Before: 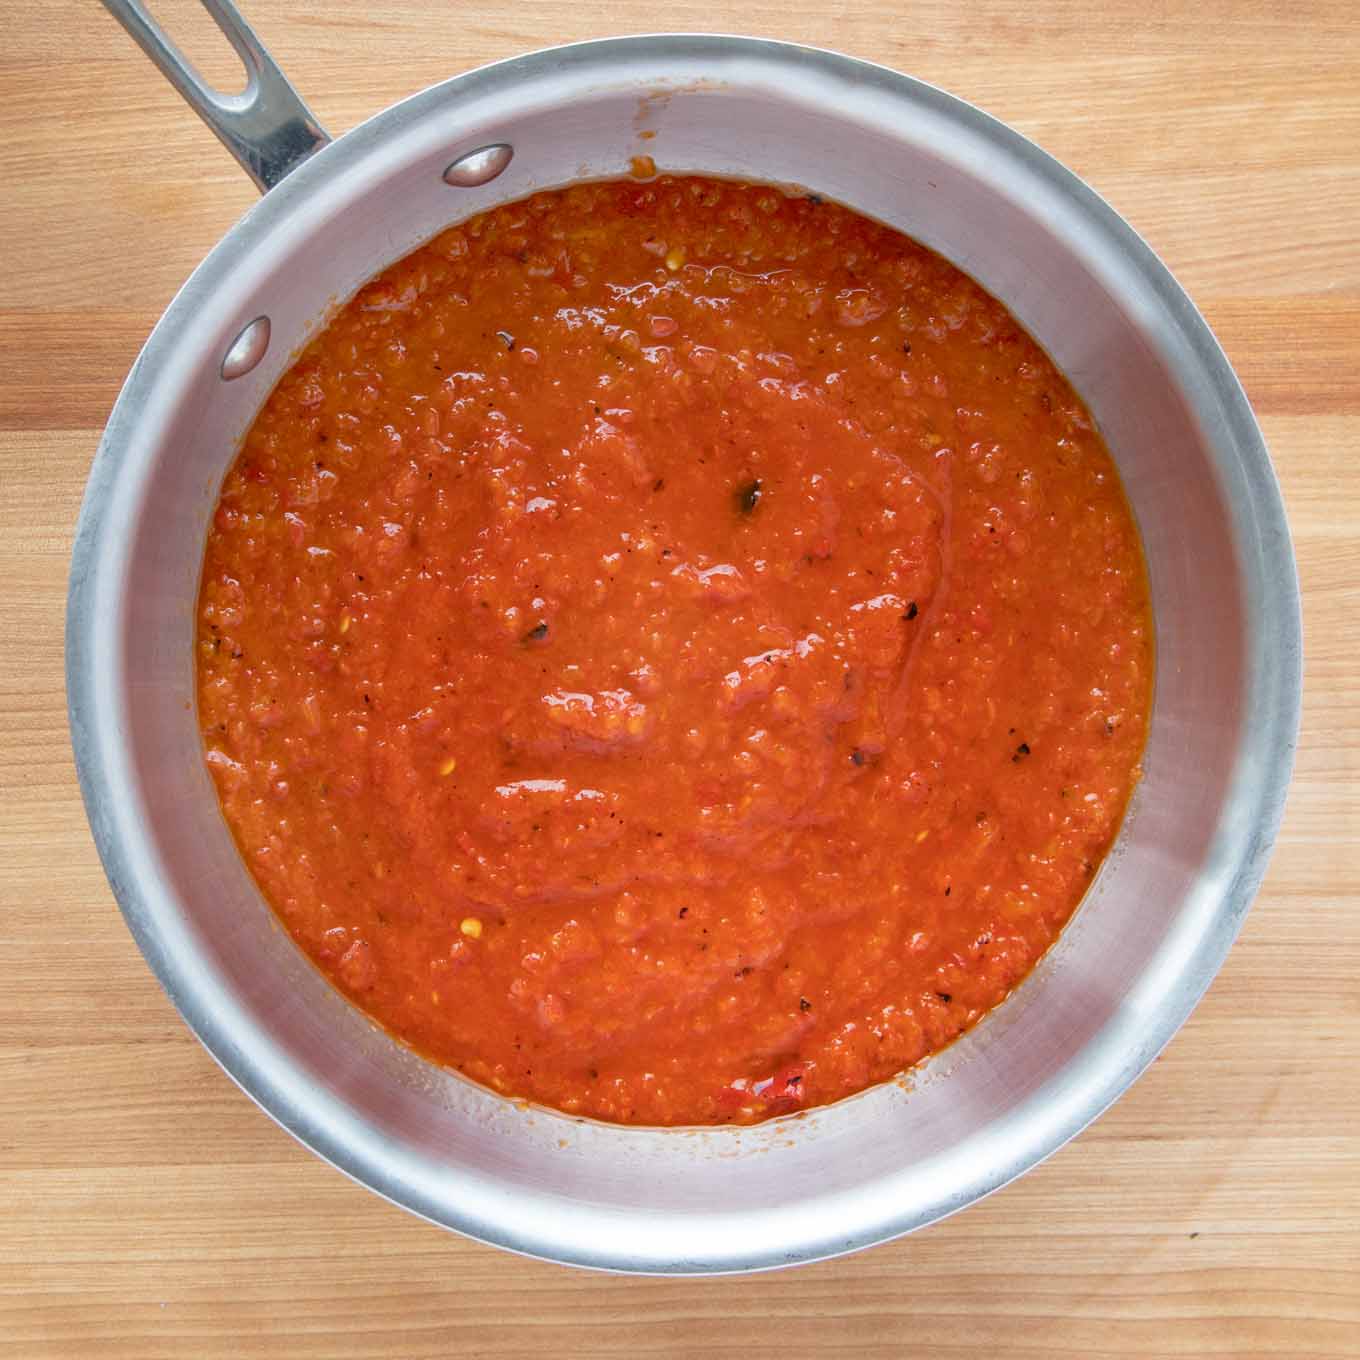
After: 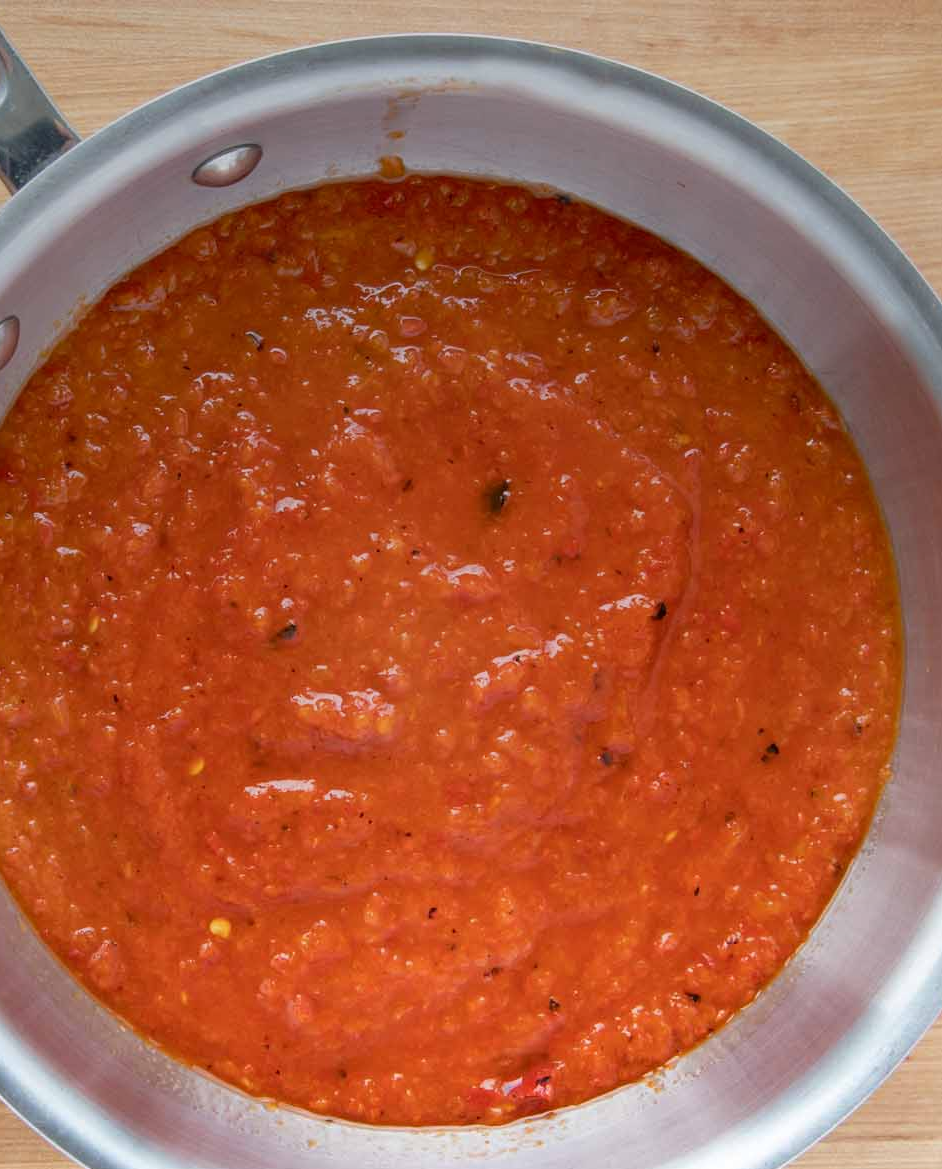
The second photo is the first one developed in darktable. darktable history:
crop: left 18.479%, right 12.2%, bottom 13.971%
graduated density: rotation -0.352°, offset 57.64
